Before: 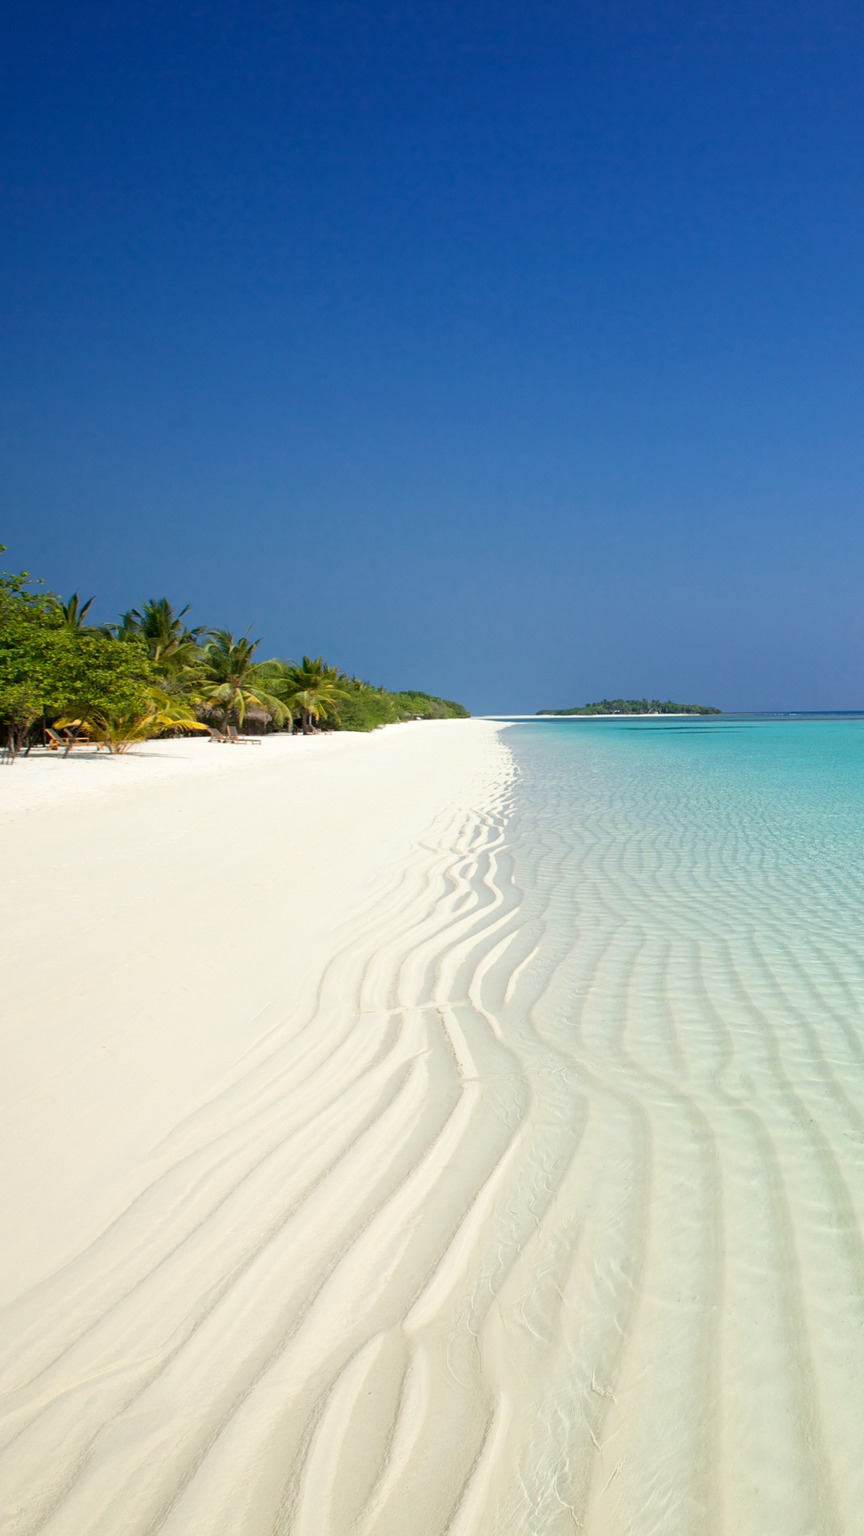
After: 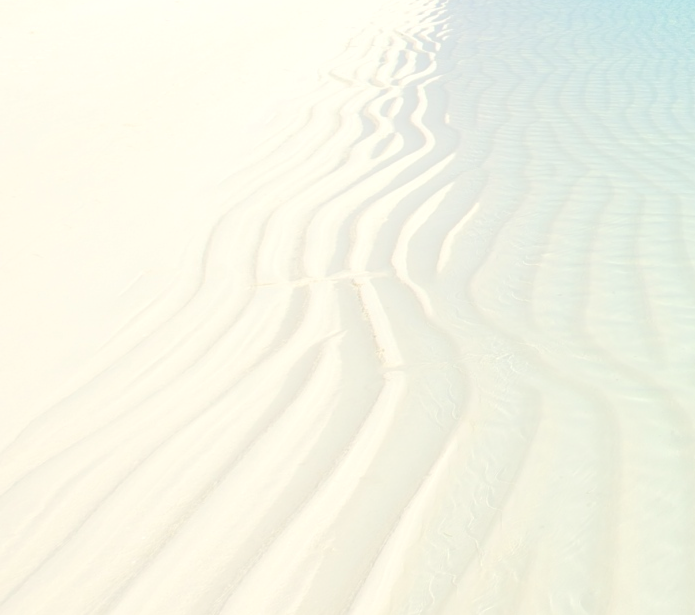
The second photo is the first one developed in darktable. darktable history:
crop: left 17.975%, top 51.106%, right 17.669%, bottom 16.853%
base curve: curves: ch0 [(0, 0) (0.158, 0.273) (0.879, 0.895) (1, 1)], preserve colors none
tone equalizer: -7 EV 0.154 EV, -6 EV 0.578 EV, -5 EV 1.11 EV, -4 EV 1.31 EV, -3 EV 1.16 EV, -2 EV 0.6 EV, -1 EV 0.166 EV, edges refinement/feathering 500, mask exposure compensation -1.57 EV, preserve details no
